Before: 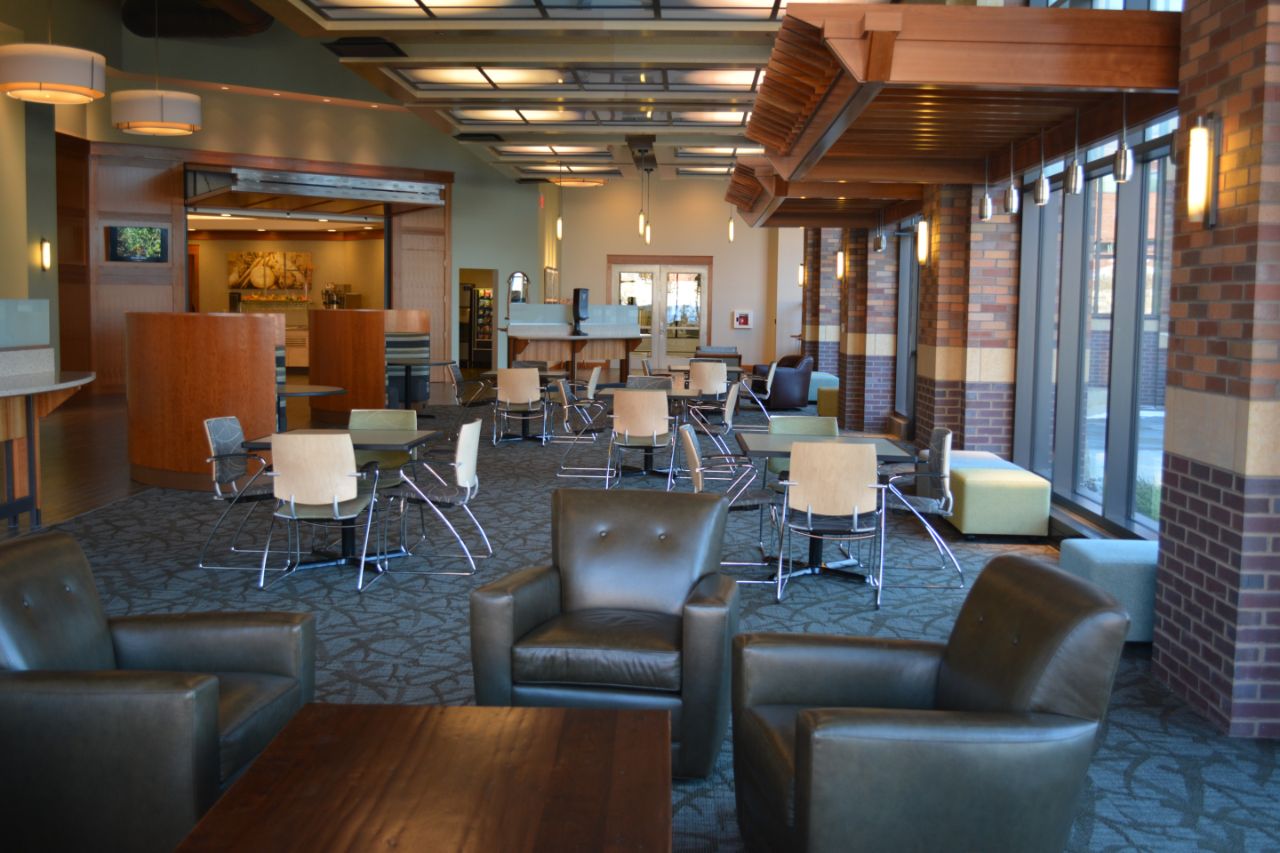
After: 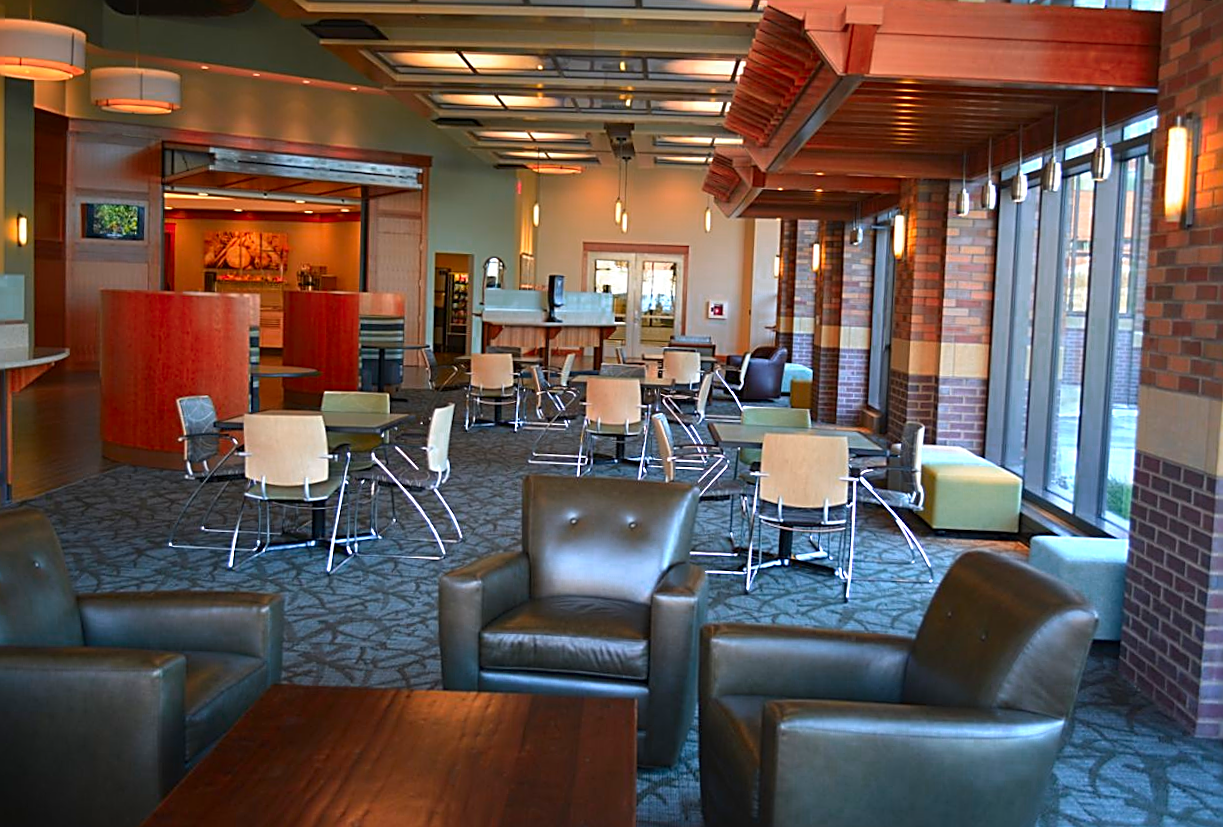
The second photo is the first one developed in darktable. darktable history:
rotate and perspective: rotation -1.17°, automatic cropping off
sharpen: amount 1
crop and rotate: angle -2.38°
color zones: curves: ch0 [(0.473, 0.374) (0.742, 0.784)]; ch1 [(0.354, 0.737) (0.742, 0.705)]; ch2 [(0.318, 0.421) (0.758, 0.532)]
